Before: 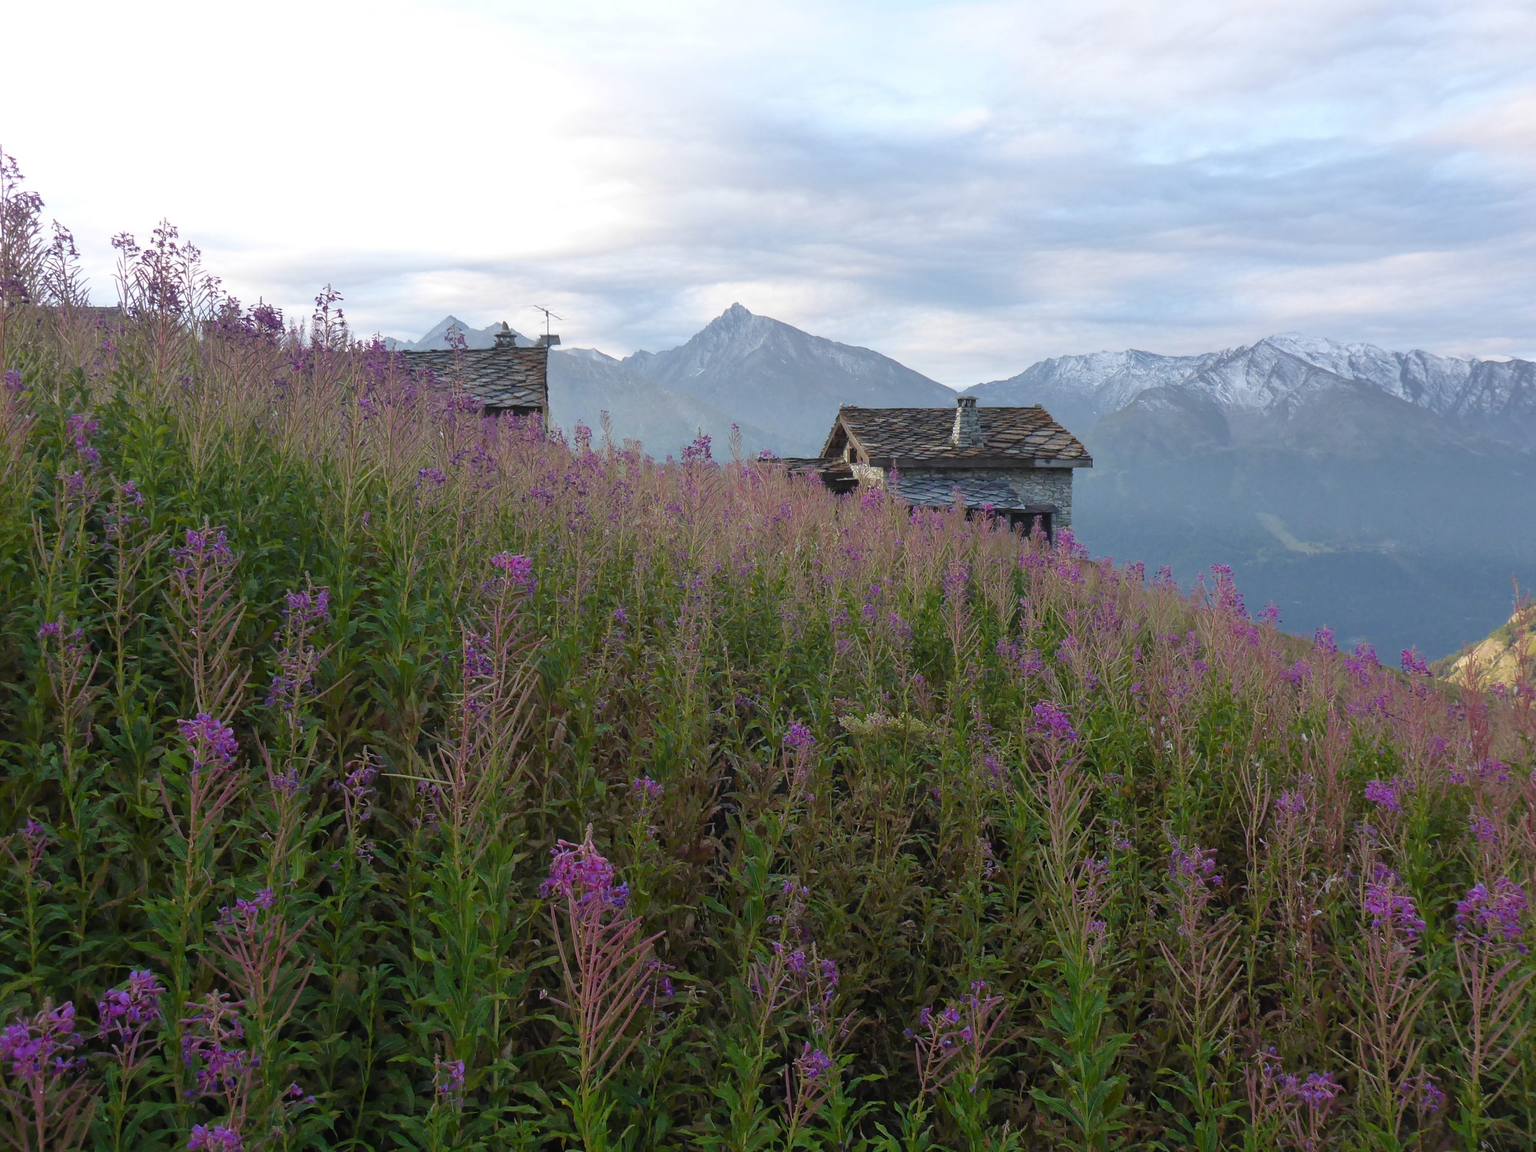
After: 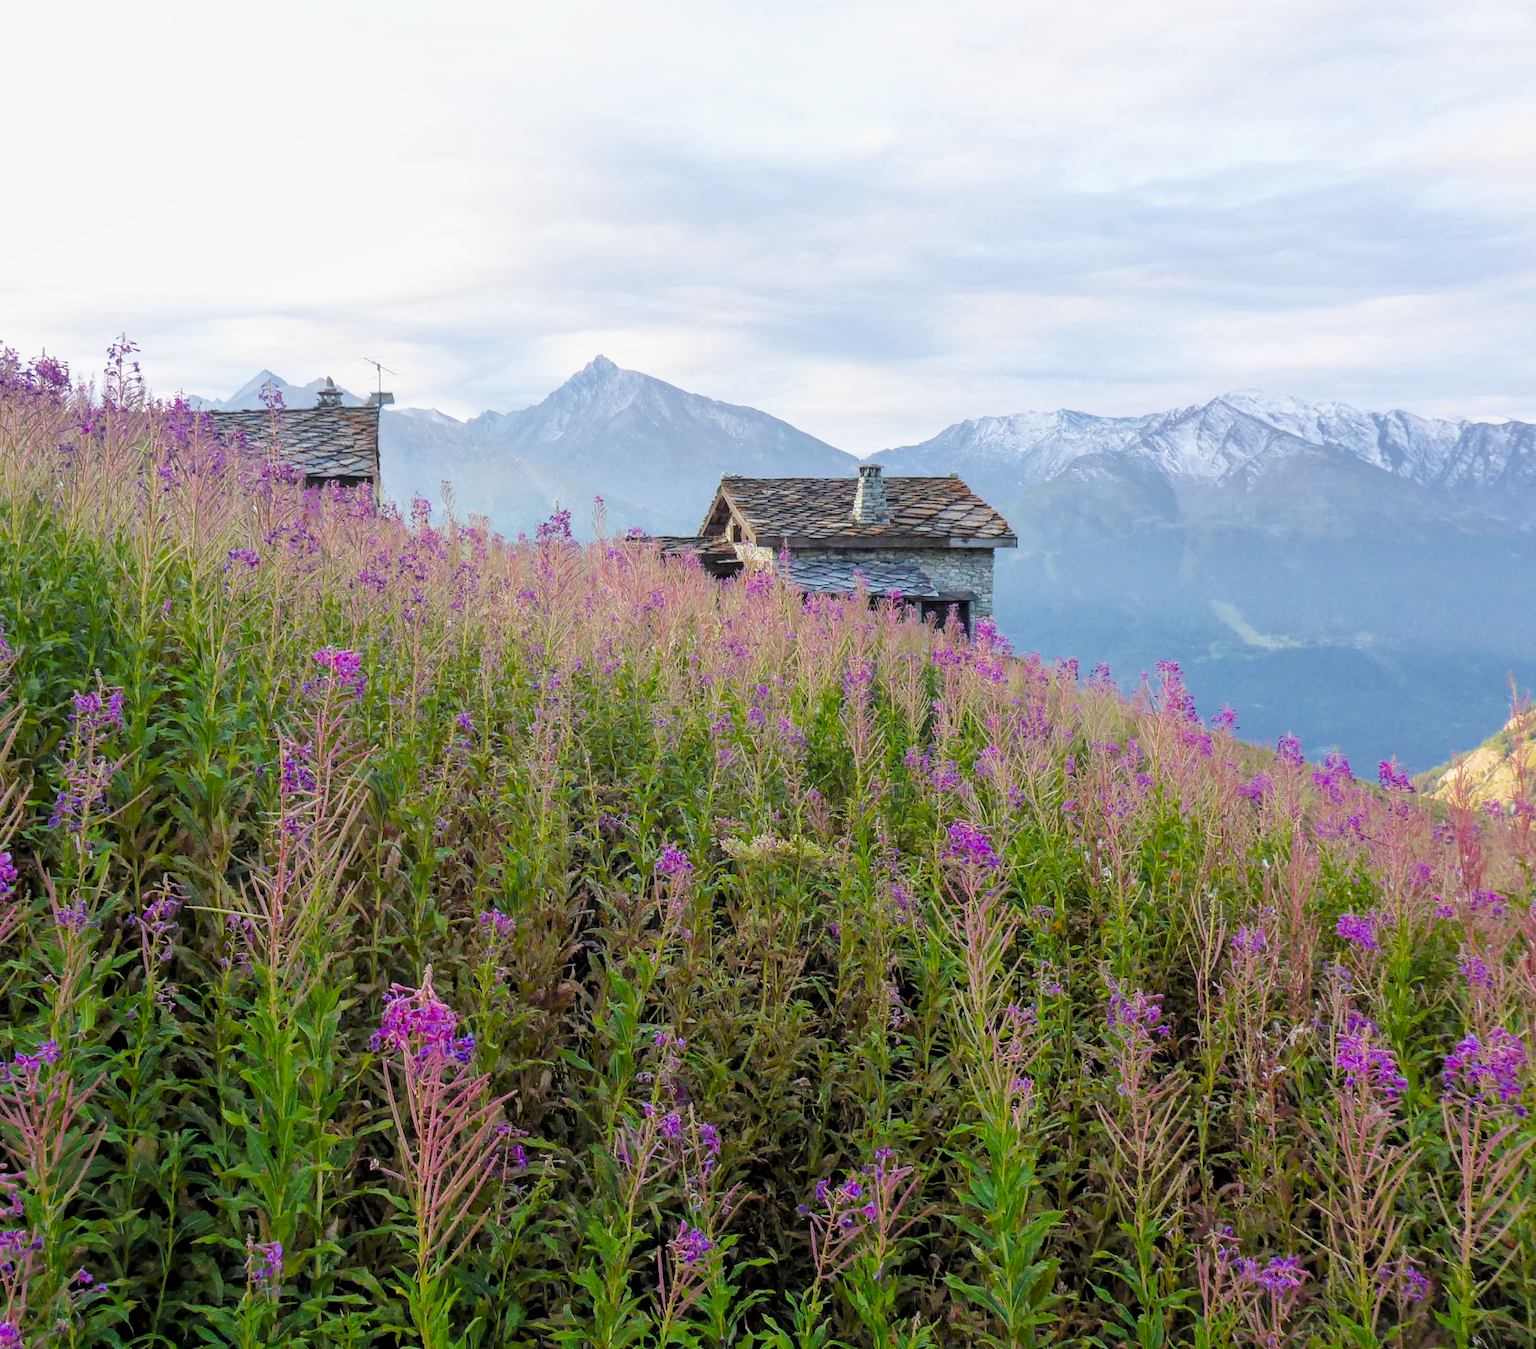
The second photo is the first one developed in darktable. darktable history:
exposure: black level correction 0, exposure 1.1 EV, compensate highlight preservation false
local contrast: on, module defaults
filmic rgb: black relative exposure -7.75 EV, white relative exposure 4.4 EV, threshold 3 EV, hardness 3.76, latitude 38.11%, contrast 0.966, highlights saturation mix 10%, shadows ↔ highlights balance 4.59%, color science v4 (2020), enable highlight reconstruction true
crop and rotate: left 14.584%
